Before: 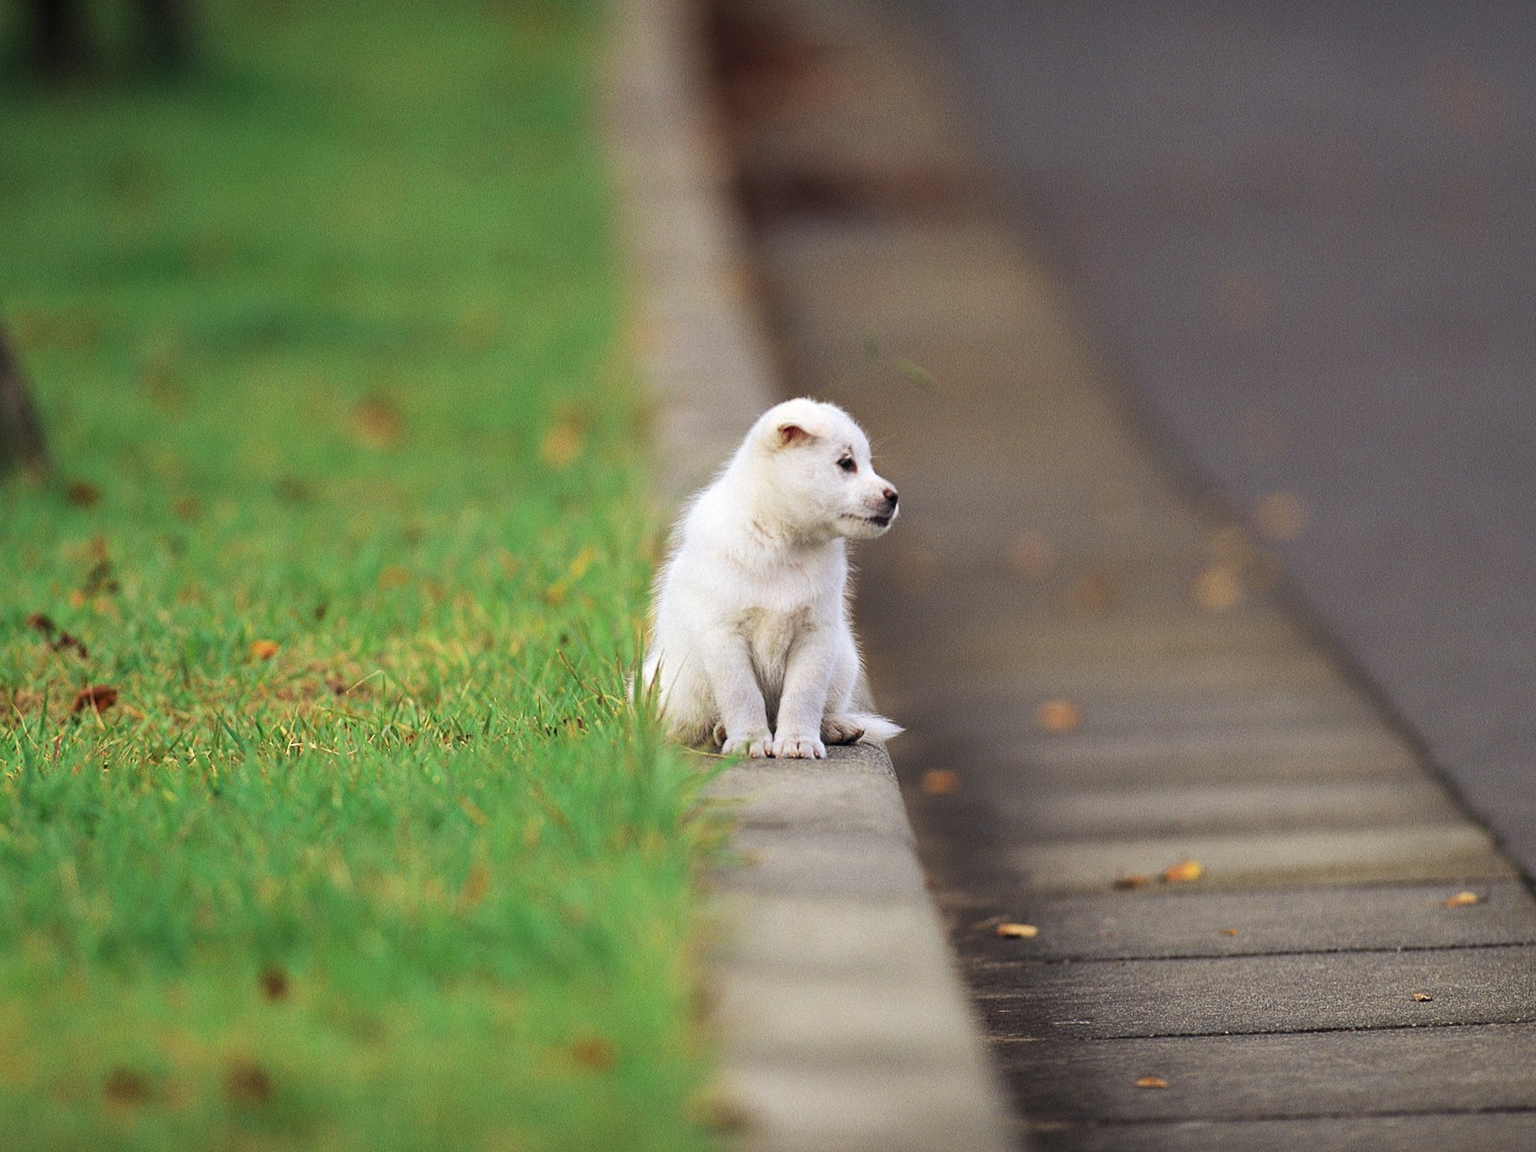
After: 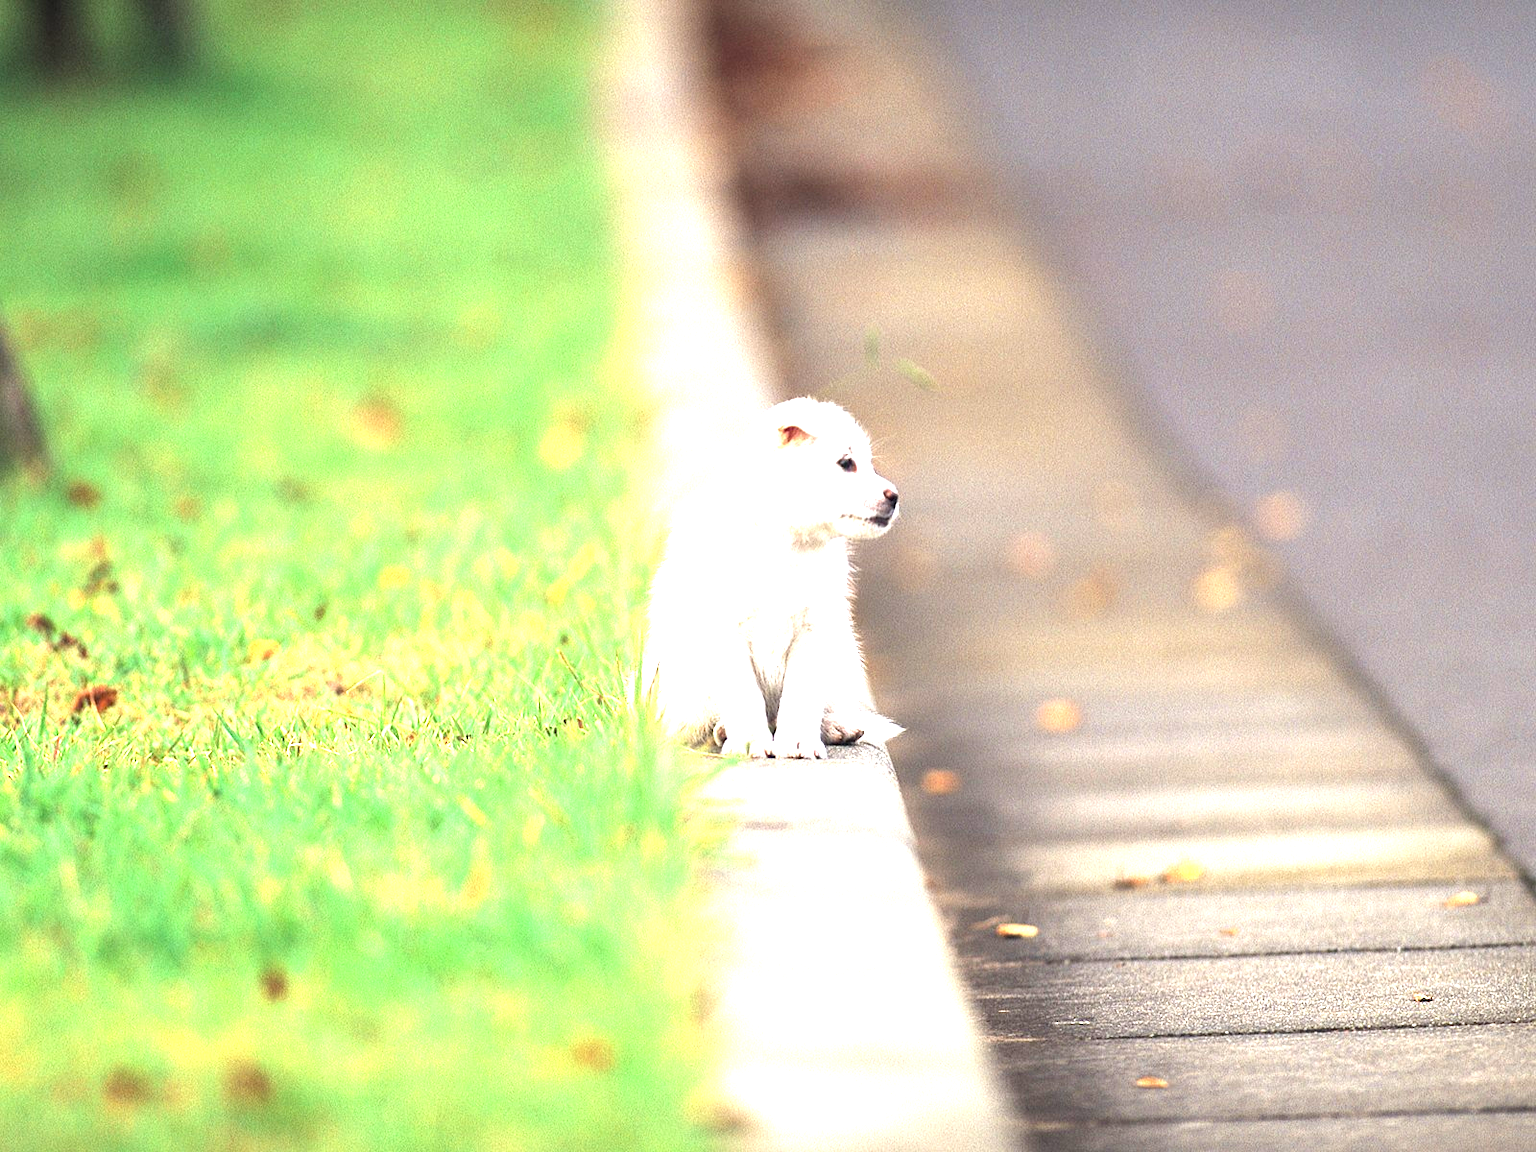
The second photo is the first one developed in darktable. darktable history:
exposure: black level correction 0, exposure 1.978 EV, compensate exposure bias true, compensate highlight preservation false
